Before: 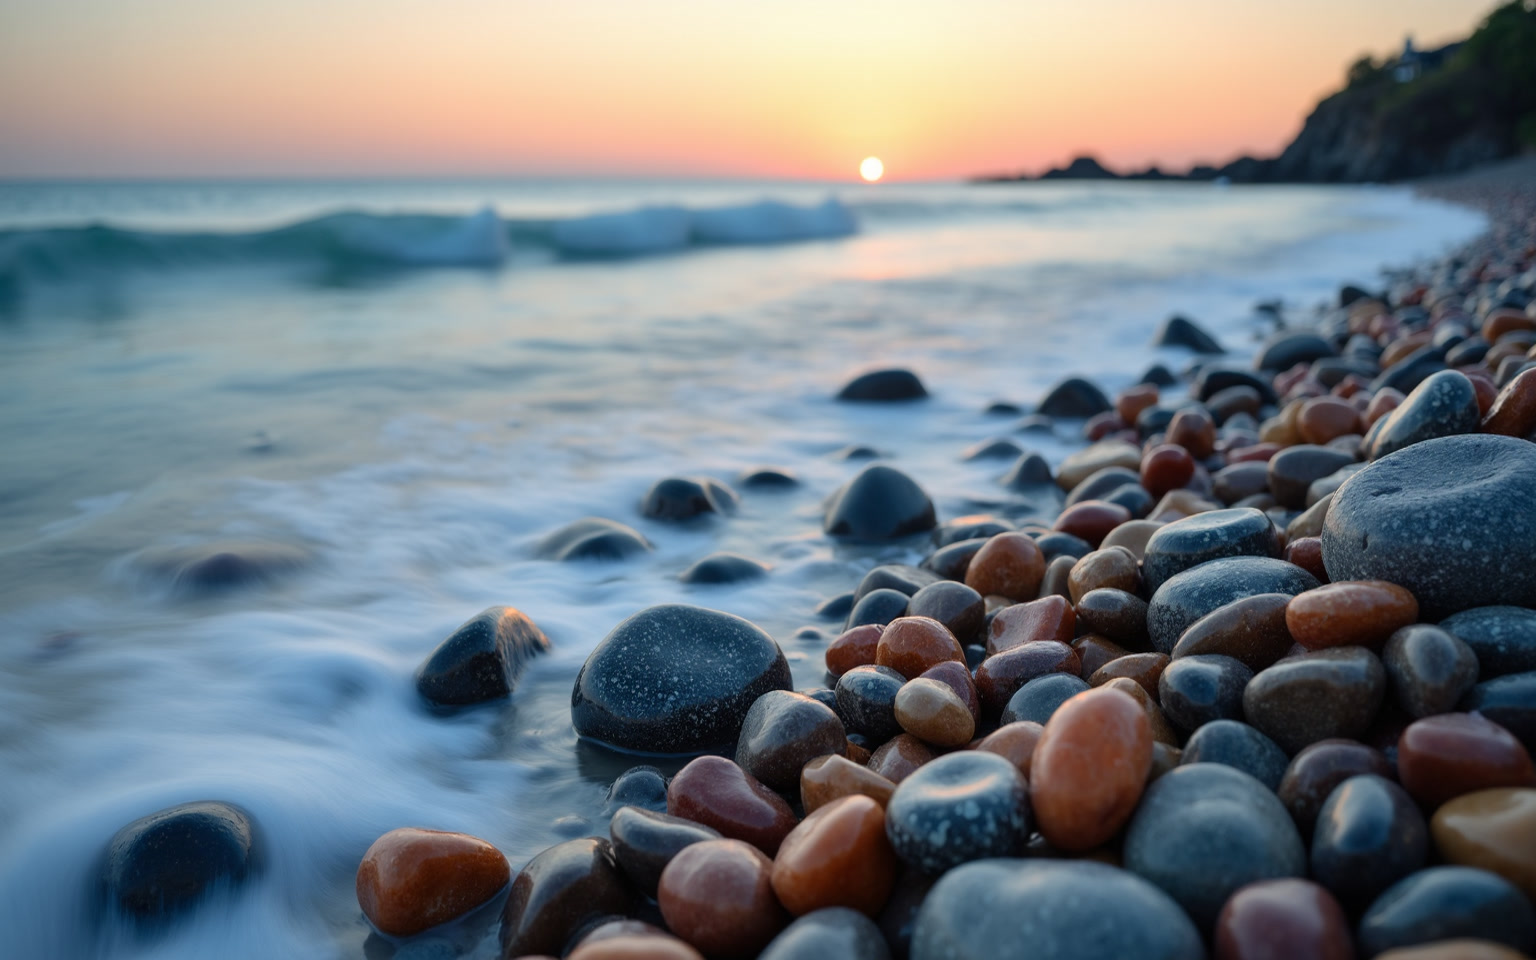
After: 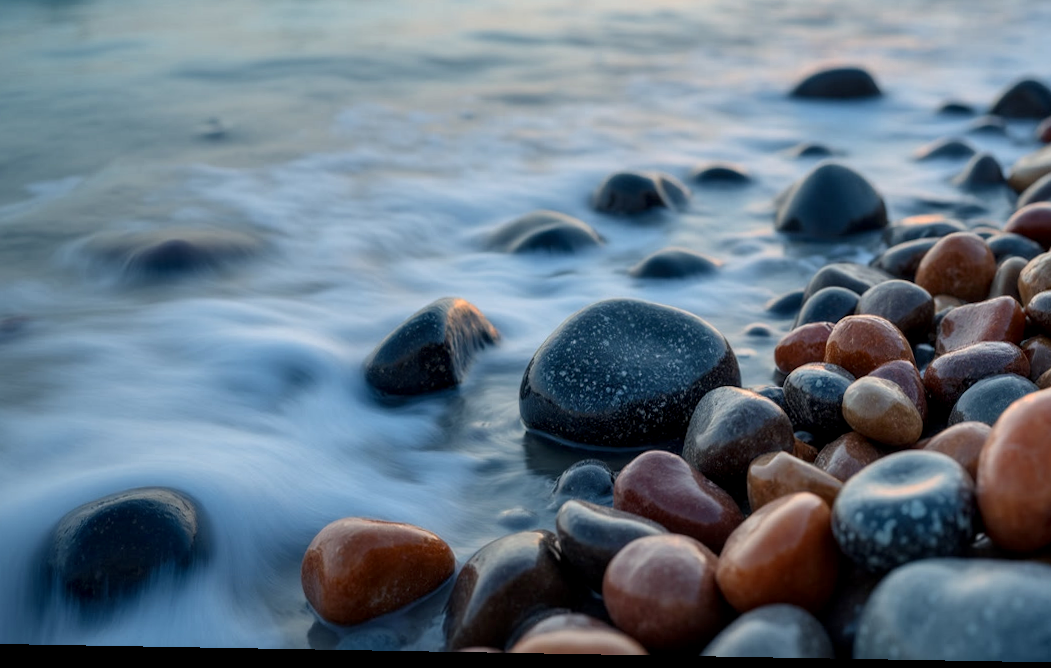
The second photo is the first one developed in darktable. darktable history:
crop and rotate: angle -1°, left 3.676%, top 32.231%, right 28.607%
local contrast: detail 130%
